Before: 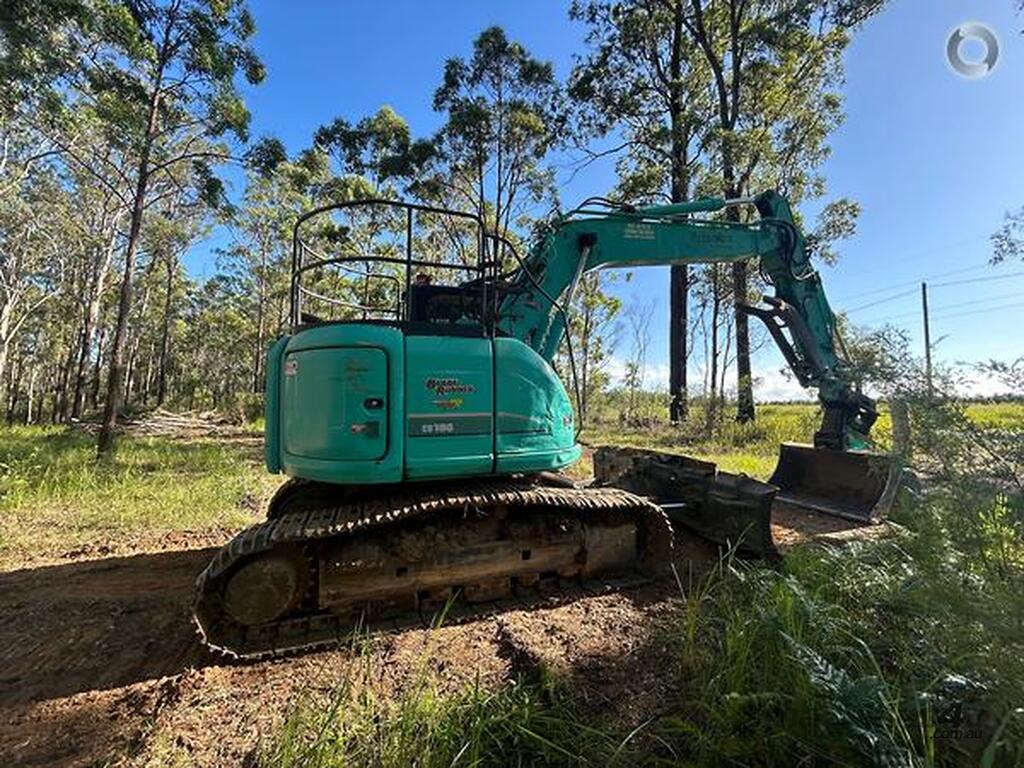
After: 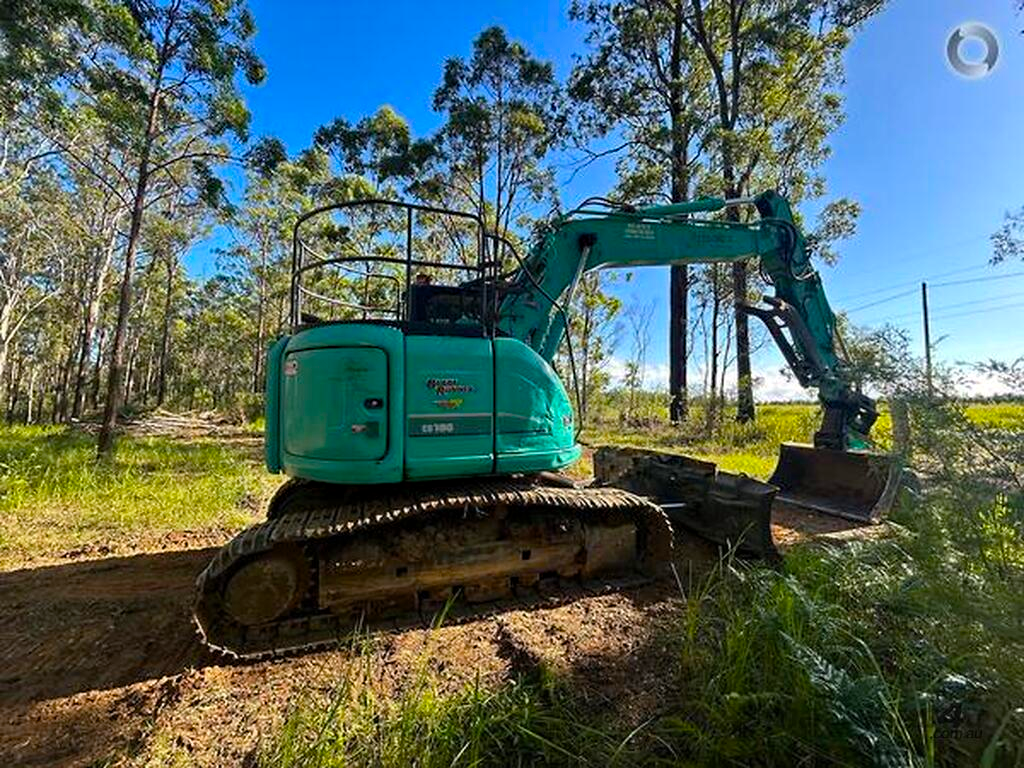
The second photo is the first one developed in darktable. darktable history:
color balance rgb: perceptual saturation grading › global saturation 30%, global vibrance 10%
haze removal: compatibility mode true, adaptive false
